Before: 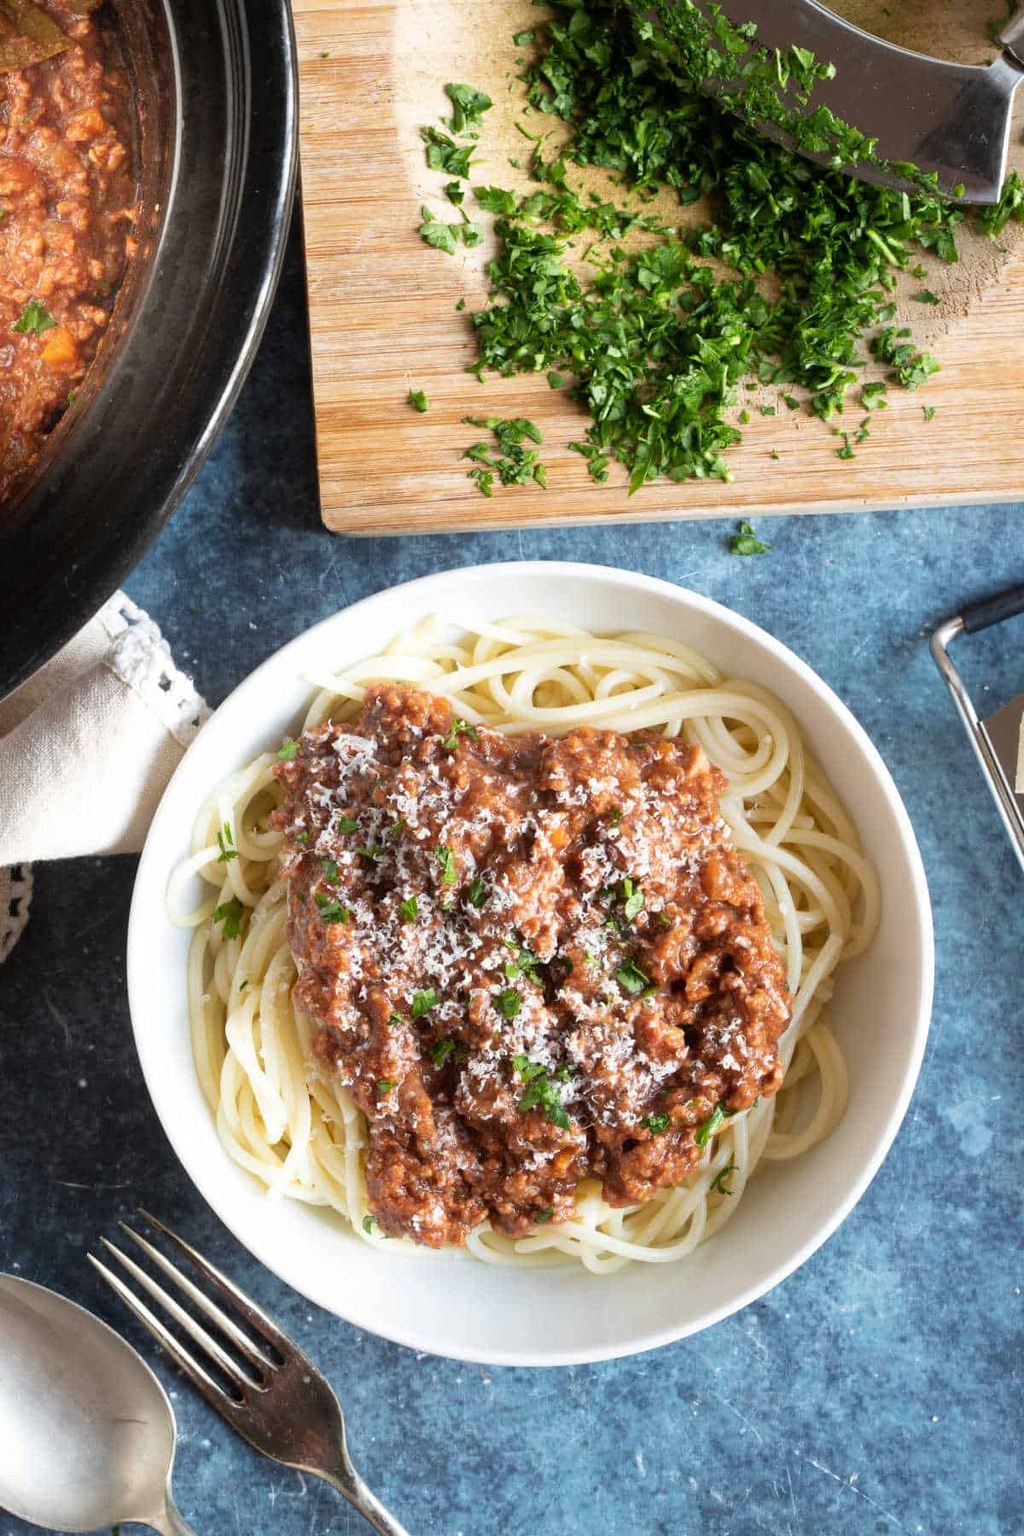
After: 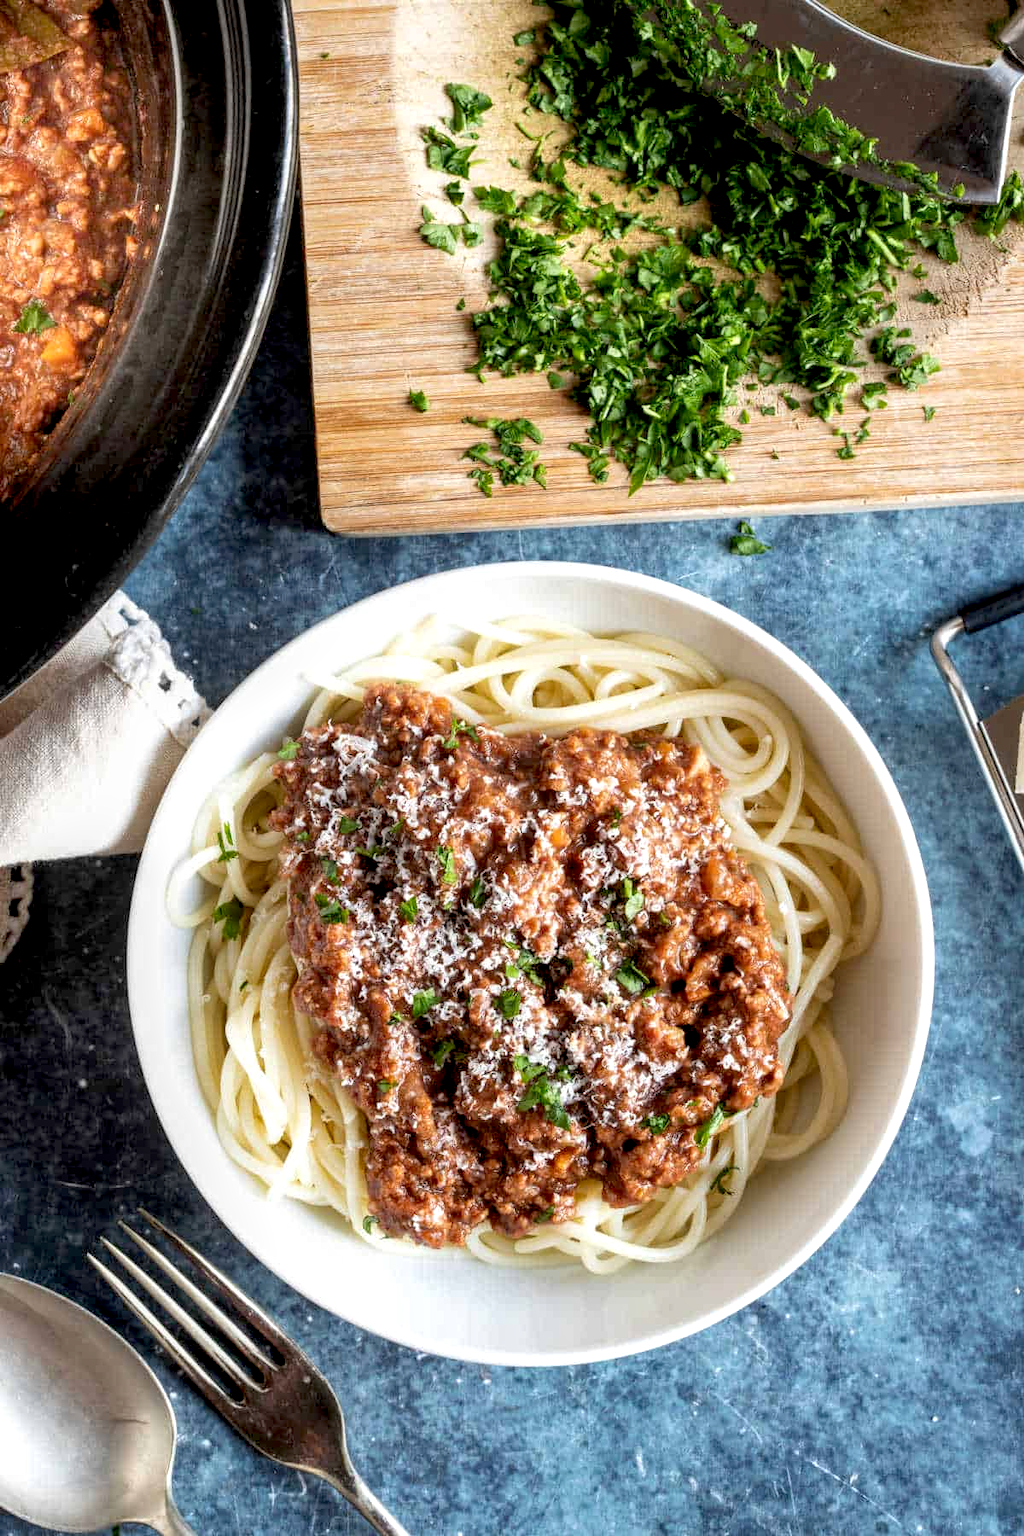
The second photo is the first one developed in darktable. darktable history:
local contrast: detail 140%
exposure: black level correction 0.01, exposure 0.011 EV, compensate highlight preservation false
